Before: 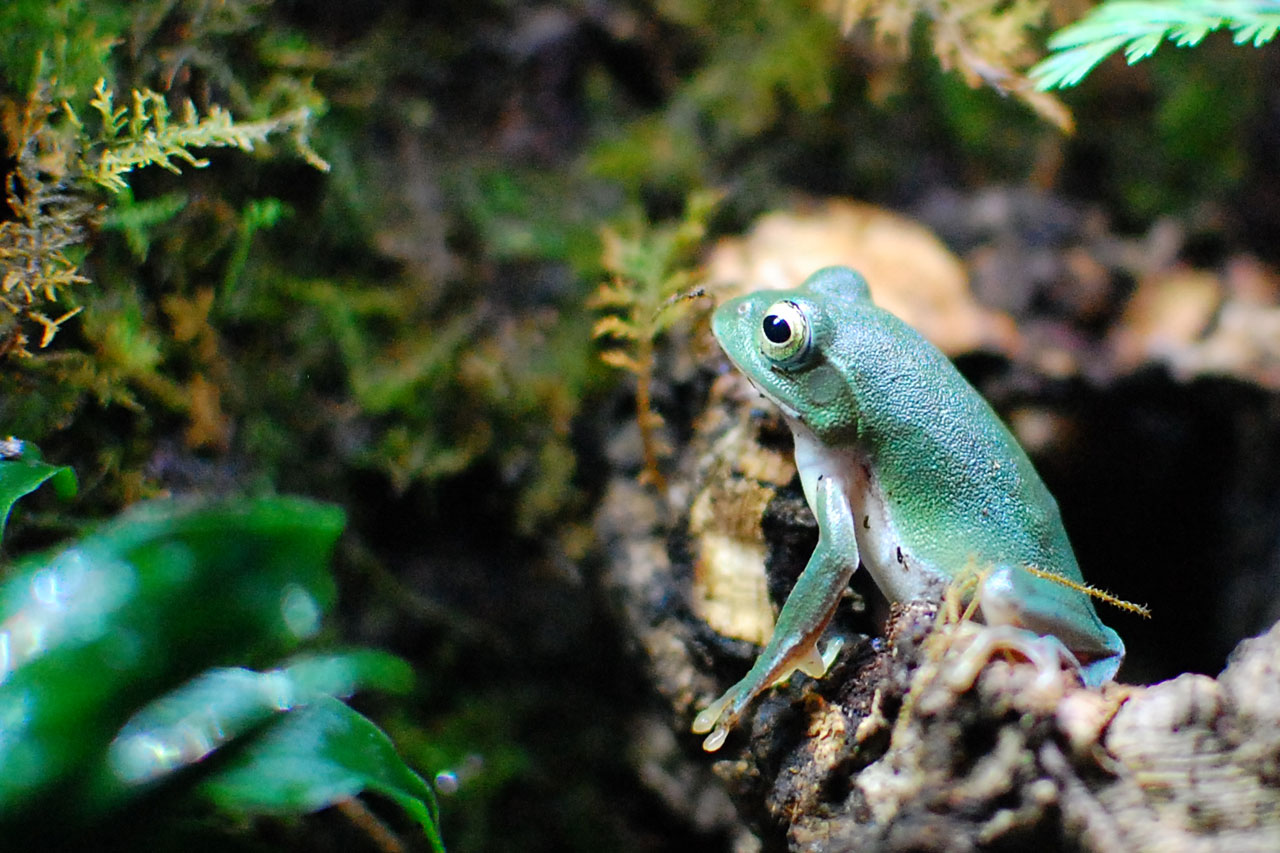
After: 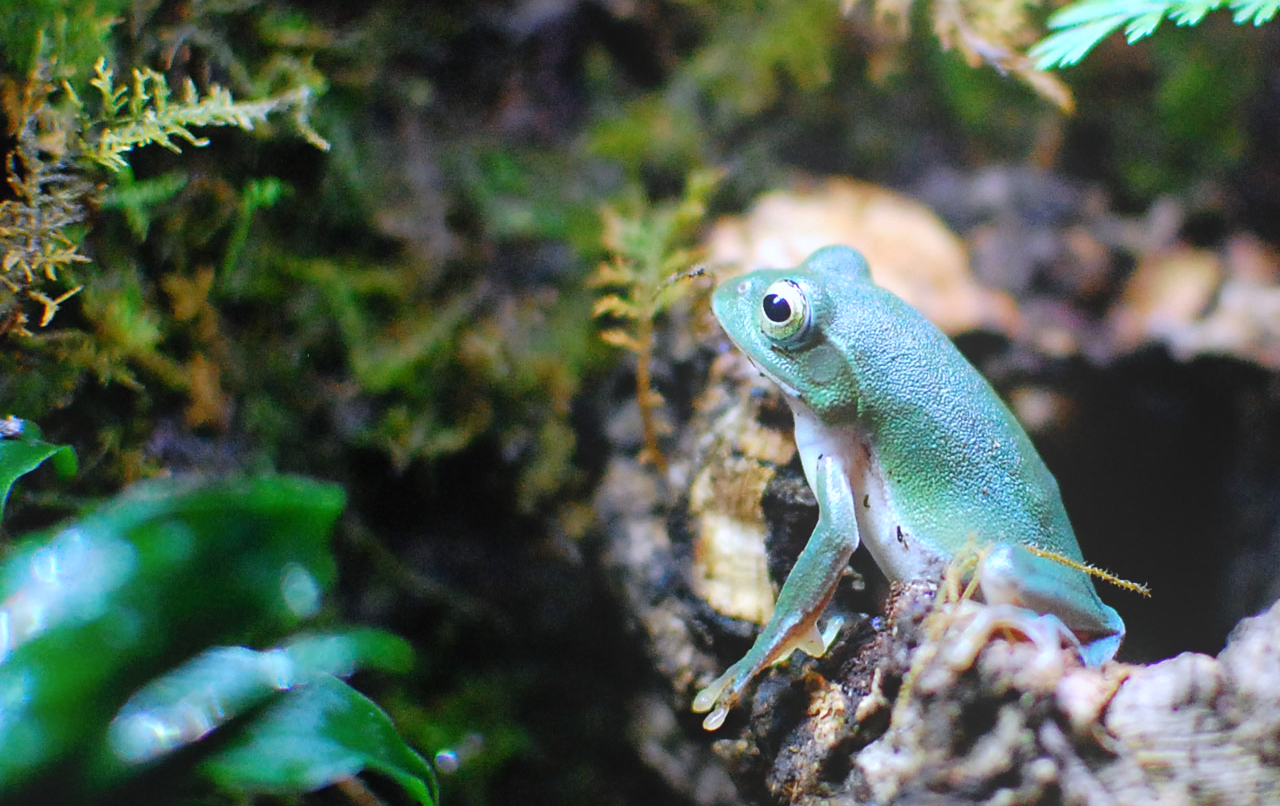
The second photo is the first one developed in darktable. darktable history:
white balance: red 0.967, blue 1.119, emerald 0.756
crop and rotate: top 2.479%, bottom 3.018%
bloom: size 38%, threshold 95%, strength 30%
